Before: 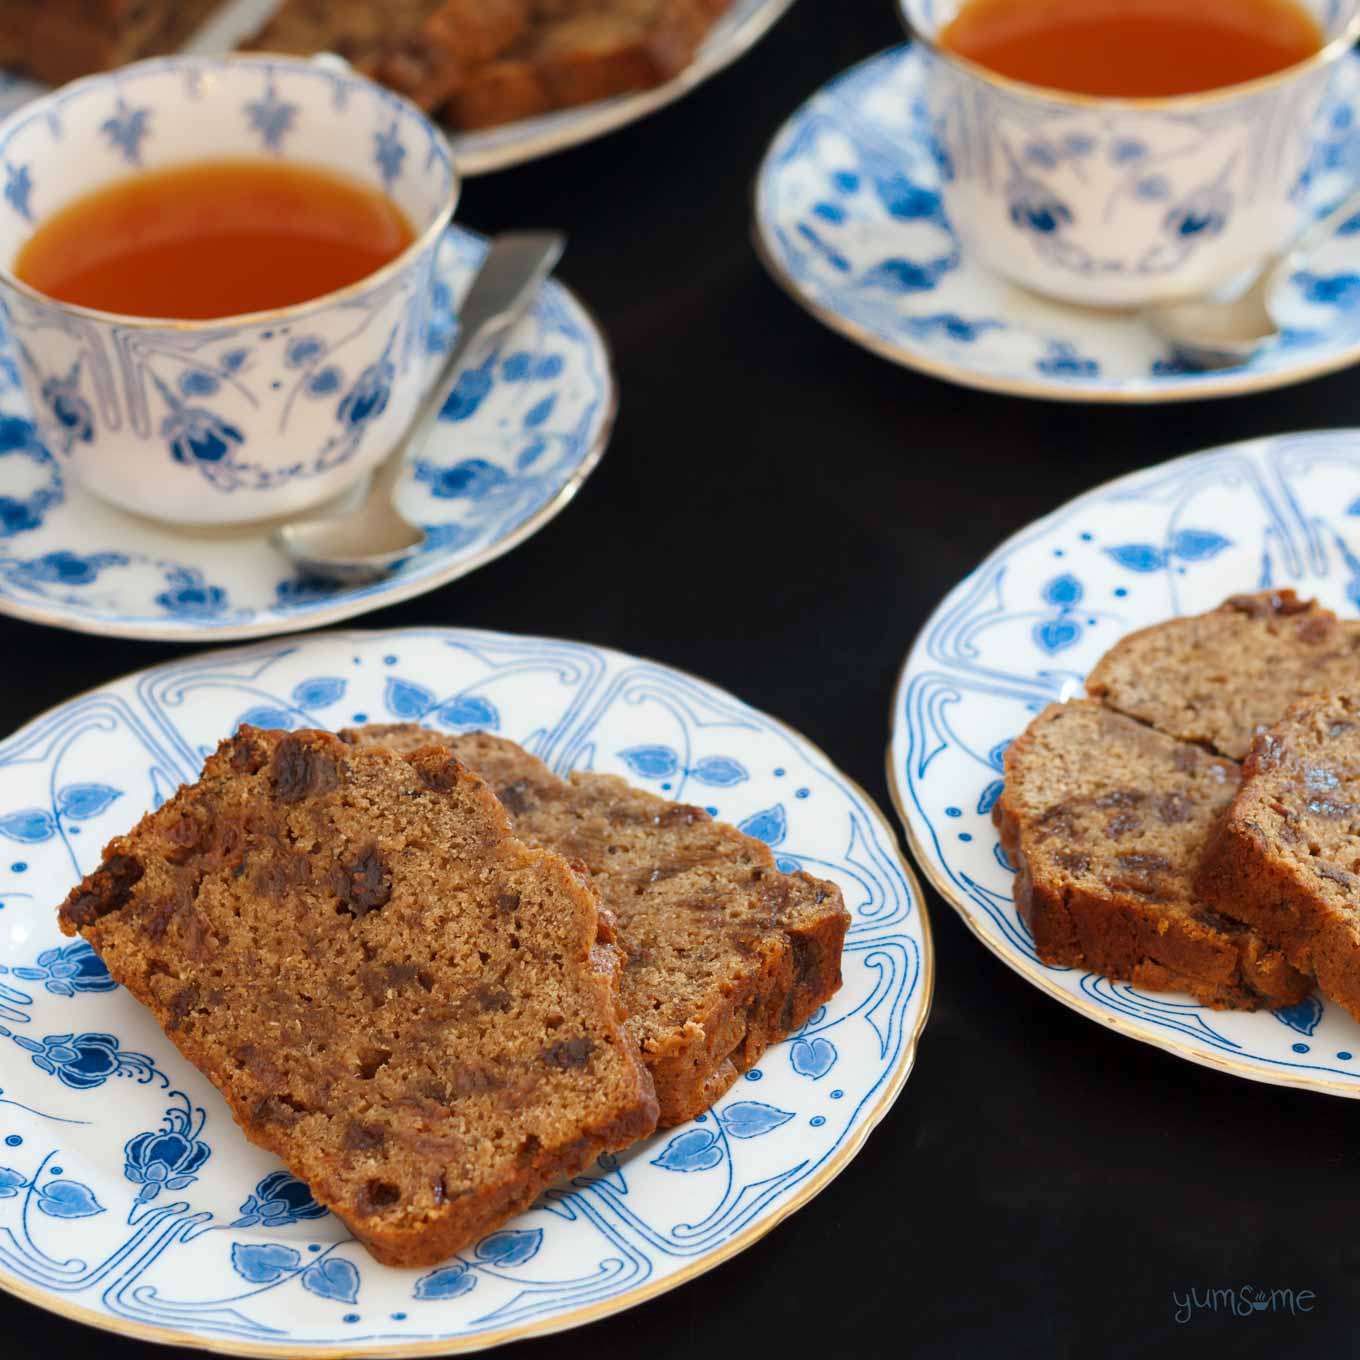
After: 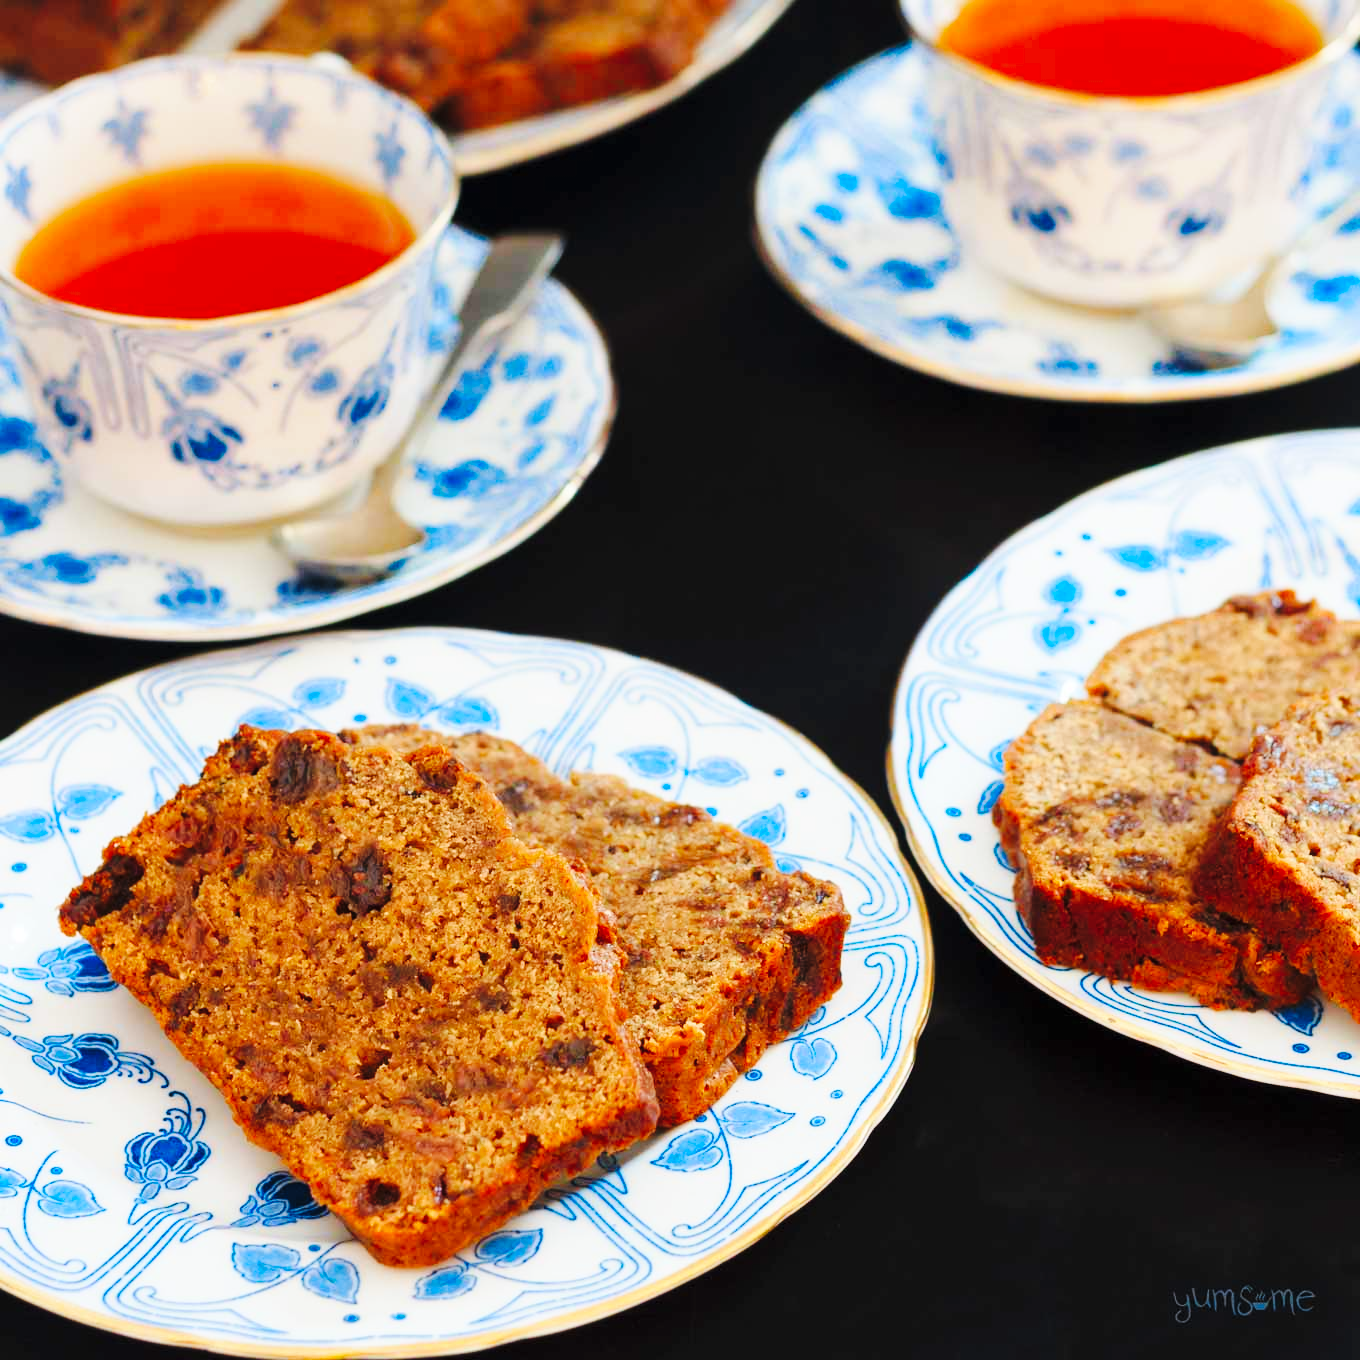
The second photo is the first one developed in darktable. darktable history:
contrast brightness saturation: brightness 0.09, saturation 0.19
base curve: curves: ch0 [(0, 0) (0.036, 0.025) (0.121, 0.166) (0.206, 0.329) (0.605, 0.79) (1, 1)], preserve colors none
